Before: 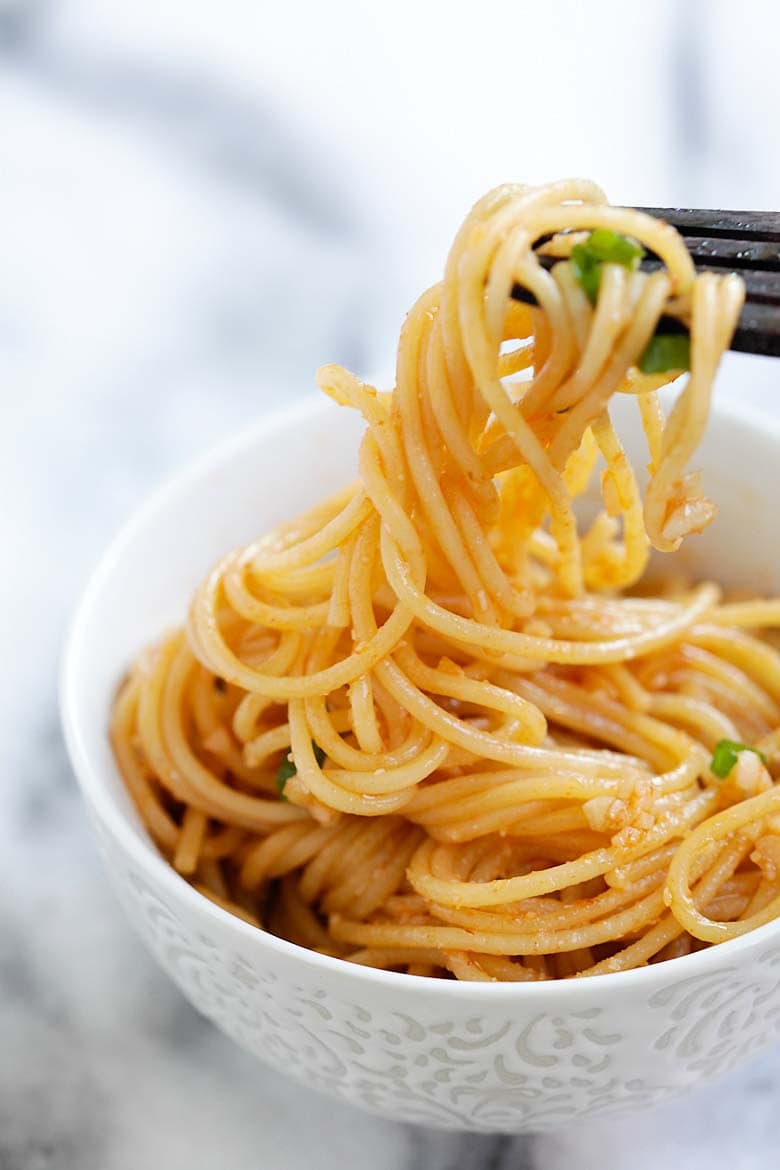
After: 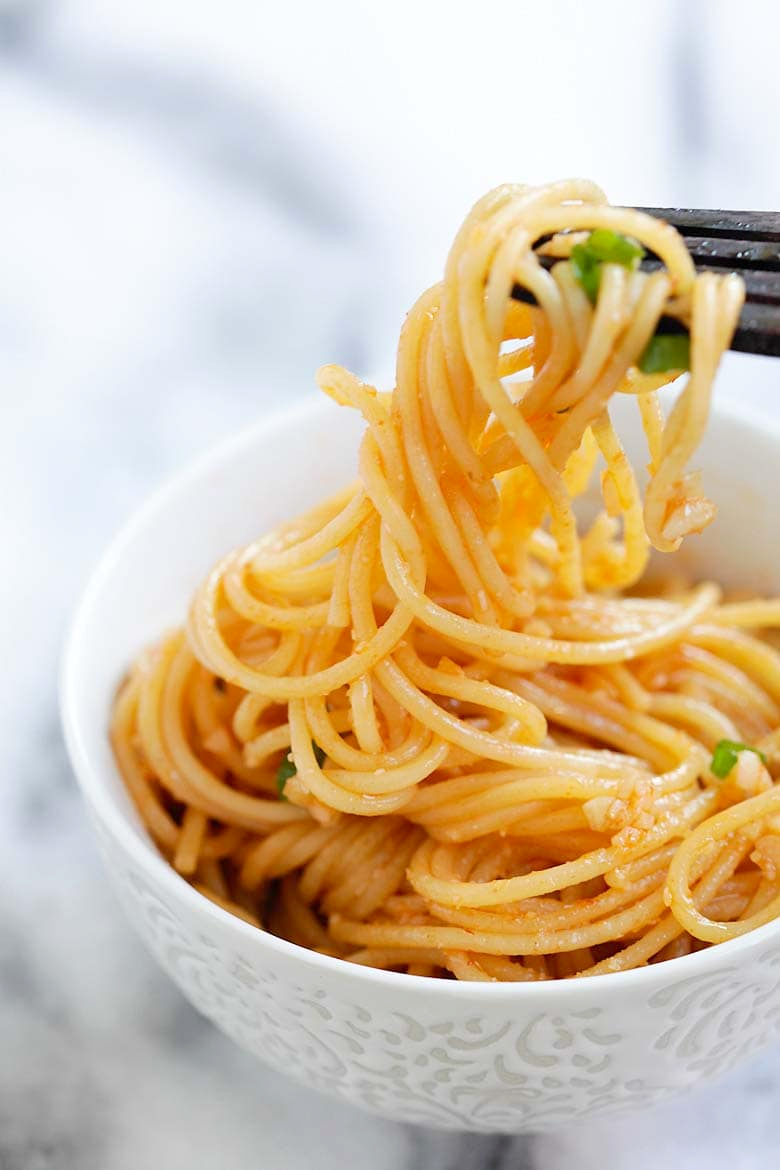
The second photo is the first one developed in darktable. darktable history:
levels: levels [0, 0.478, 1]
white balance: emerald 1
